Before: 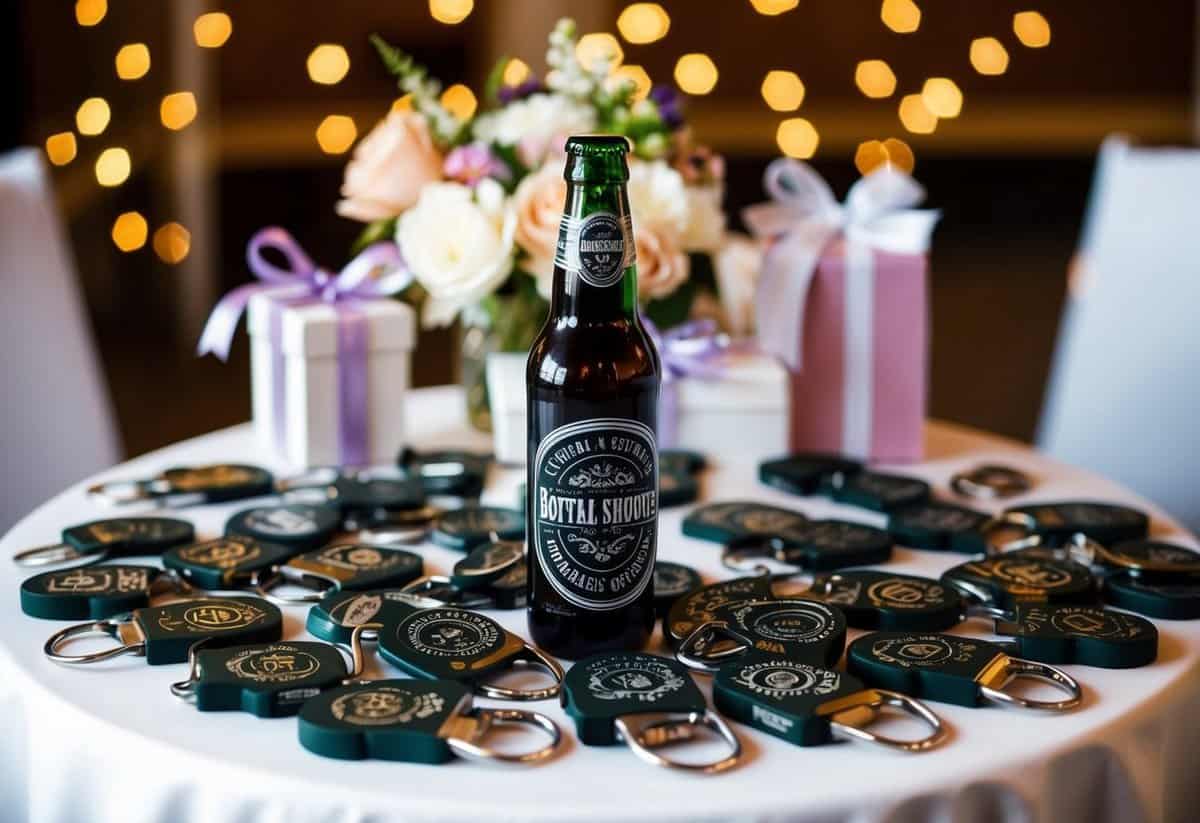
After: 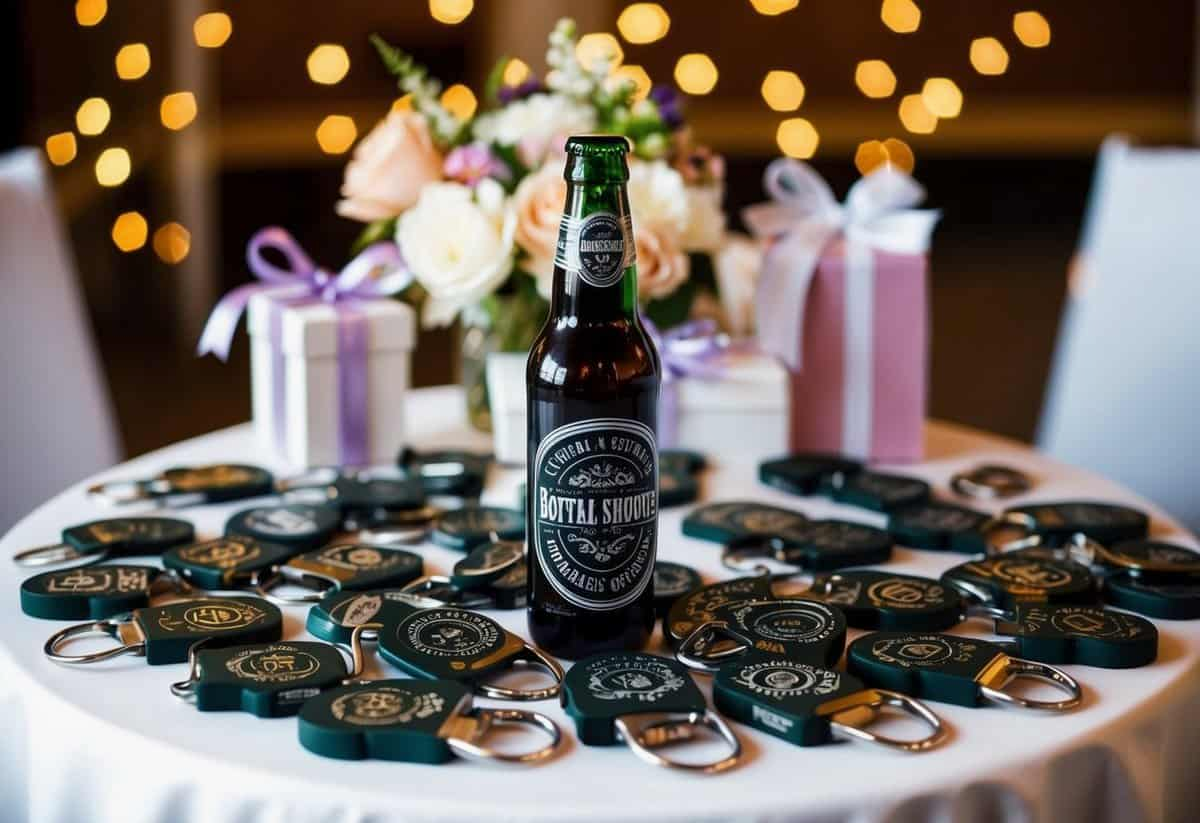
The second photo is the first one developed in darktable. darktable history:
tone equalizer: -7 EV 0.195 EV, -6 EV 0.082 EV, -5 EV 0.105 EV, -4 EV 0.054 EV, -2 EV -0.035 EV, -1 EV -0.028 EV, +0 EV -0.074 EV
